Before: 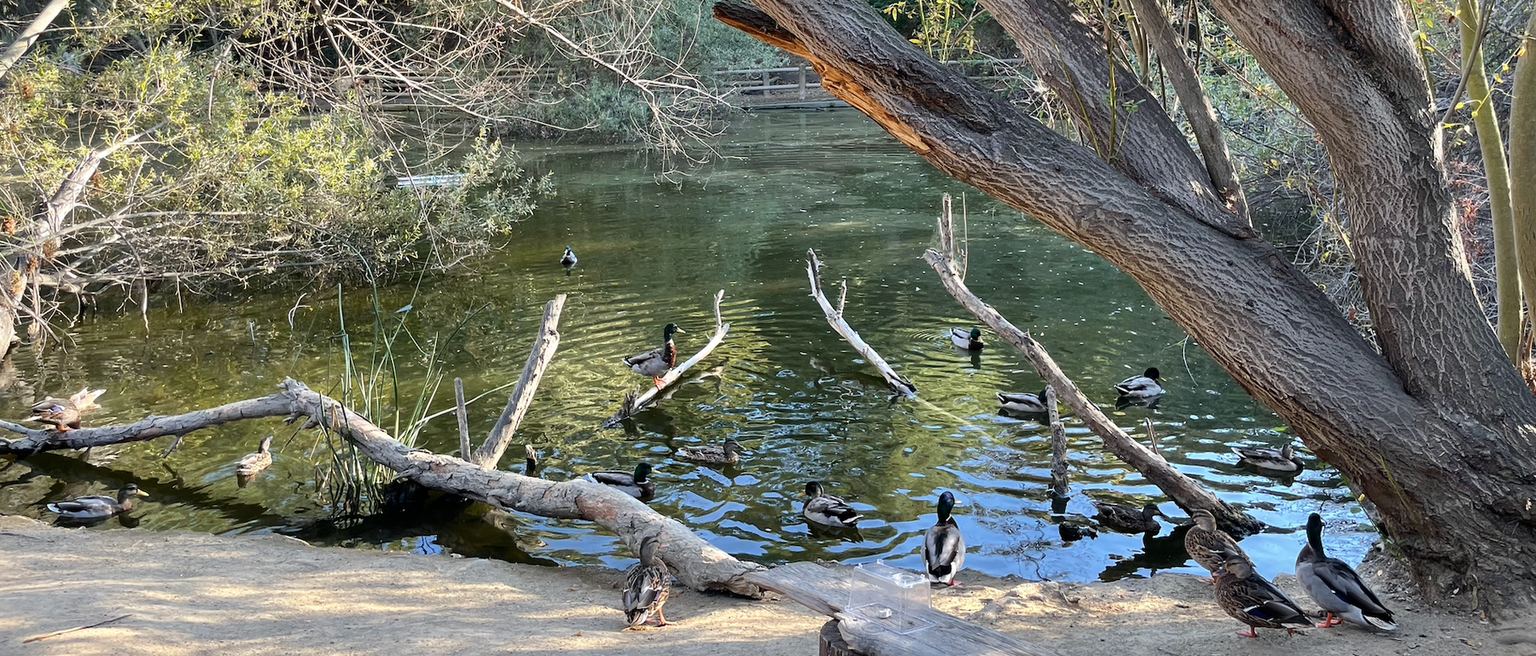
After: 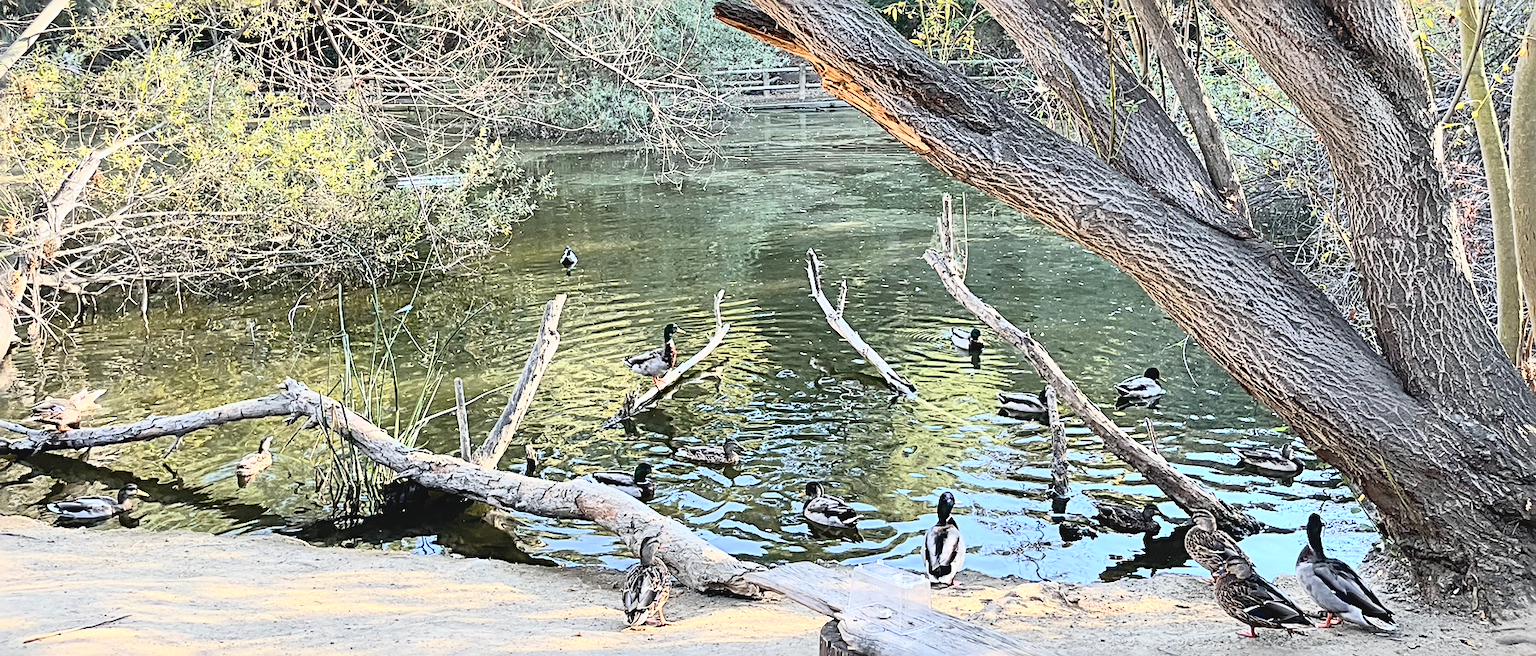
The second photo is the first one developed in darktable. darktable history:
tone curve: curves: ch0 [(0, 0.052) (0.207, 0.35) (0.392, 0.592) (0.54, 0.803) (0.725, 0.922) (0.99, 0.974)], color space Lab, independent channels, preserve colors none
sharpen: radius 3.023, amount 0.757
